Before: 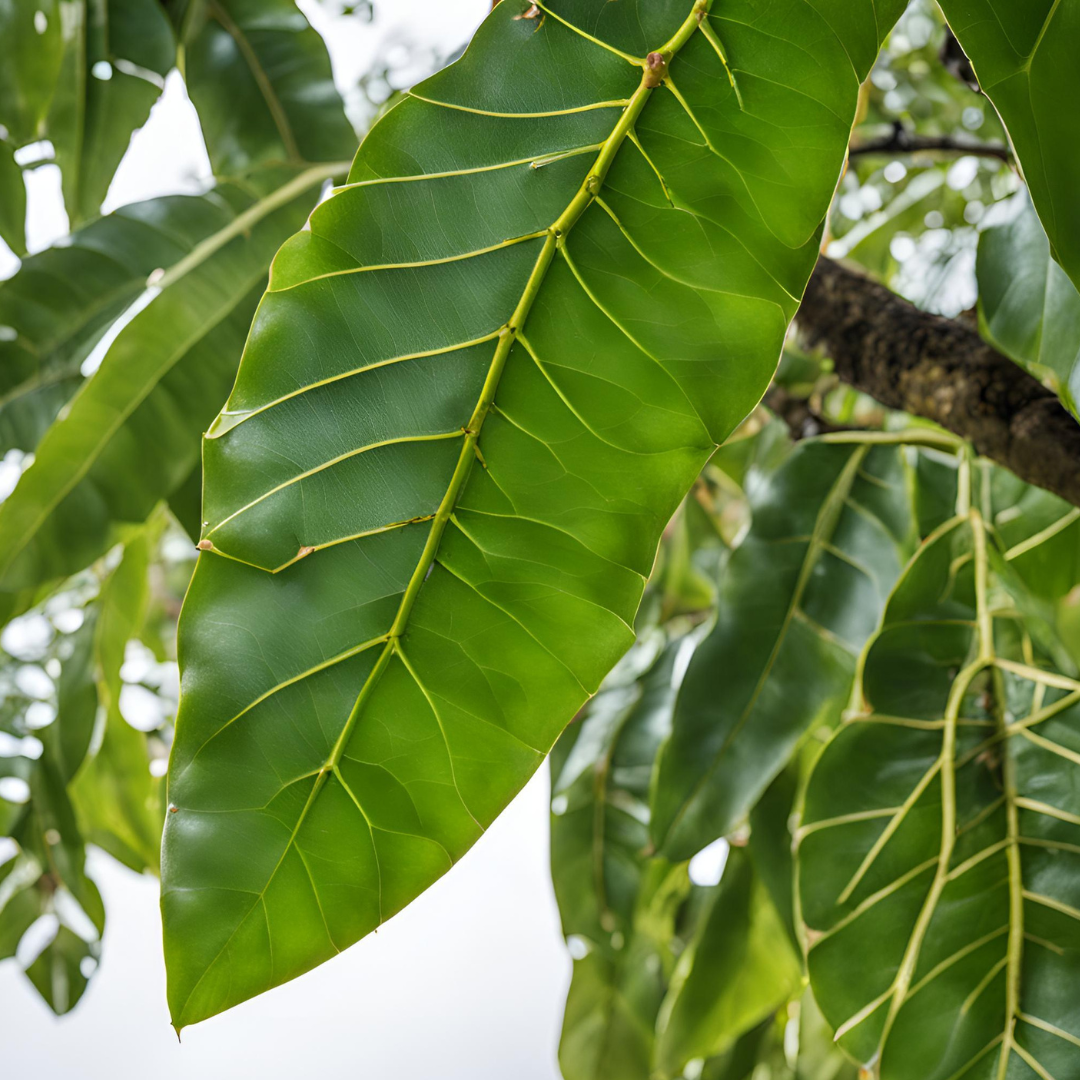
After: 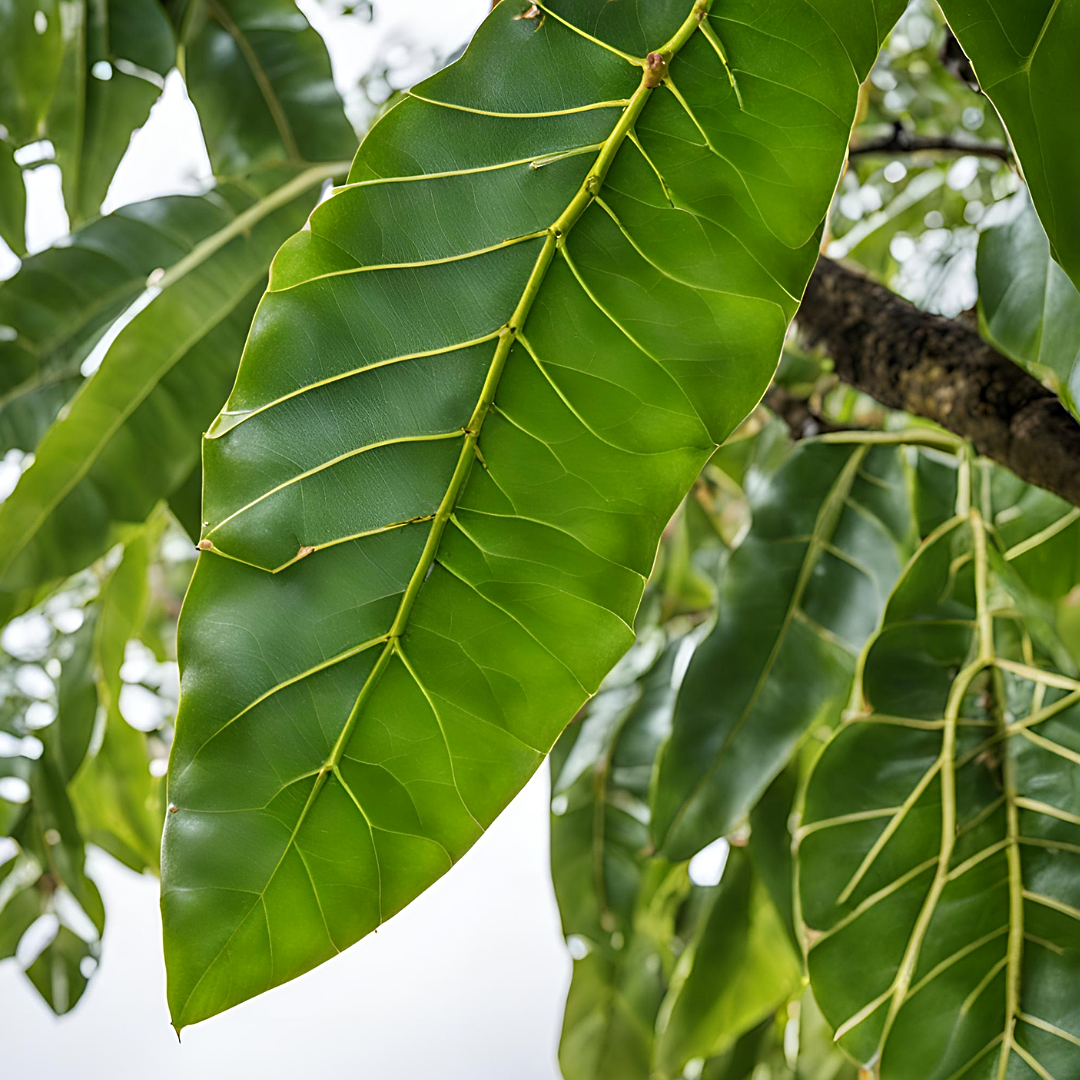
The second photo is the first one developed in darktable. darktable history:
sharpen: on, module defaults
exposure: black level correction 0.001, compensate highlight preservation false
